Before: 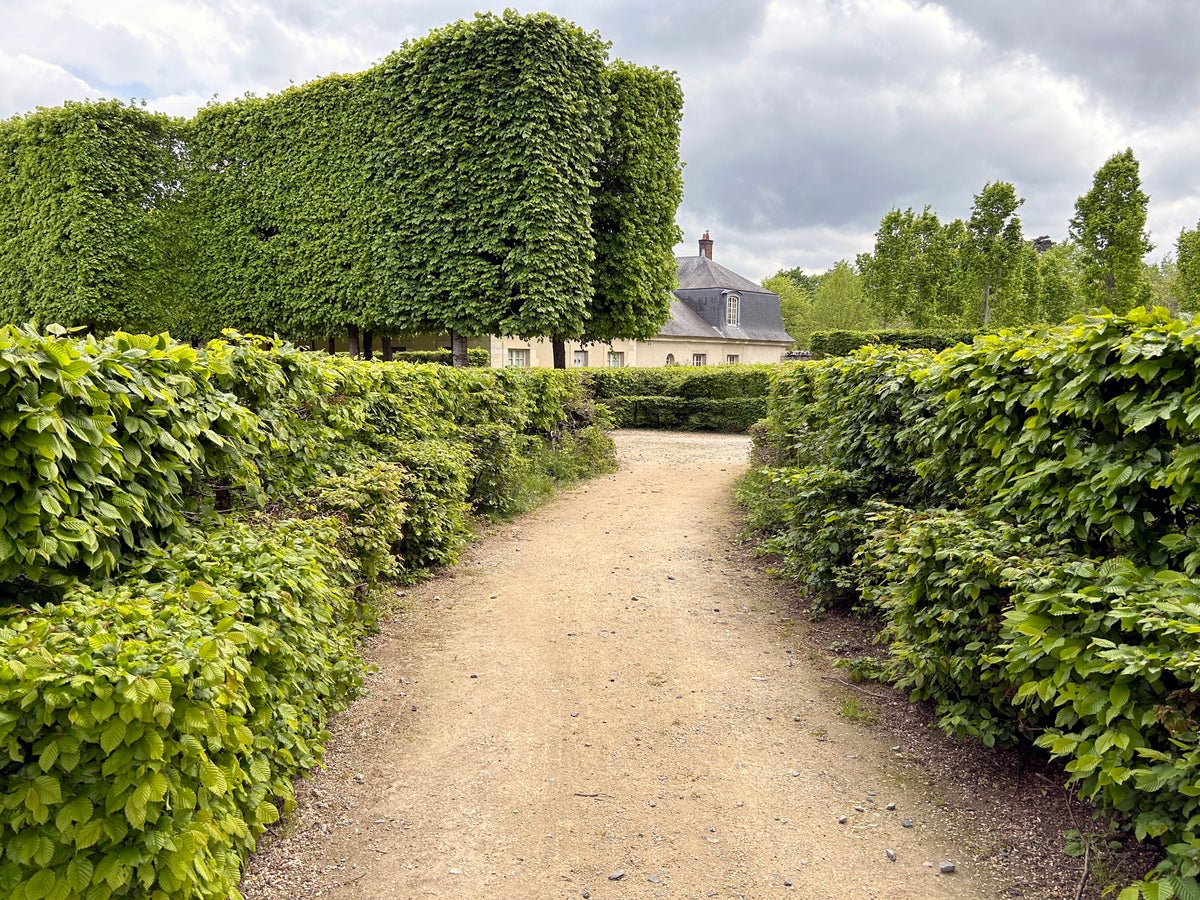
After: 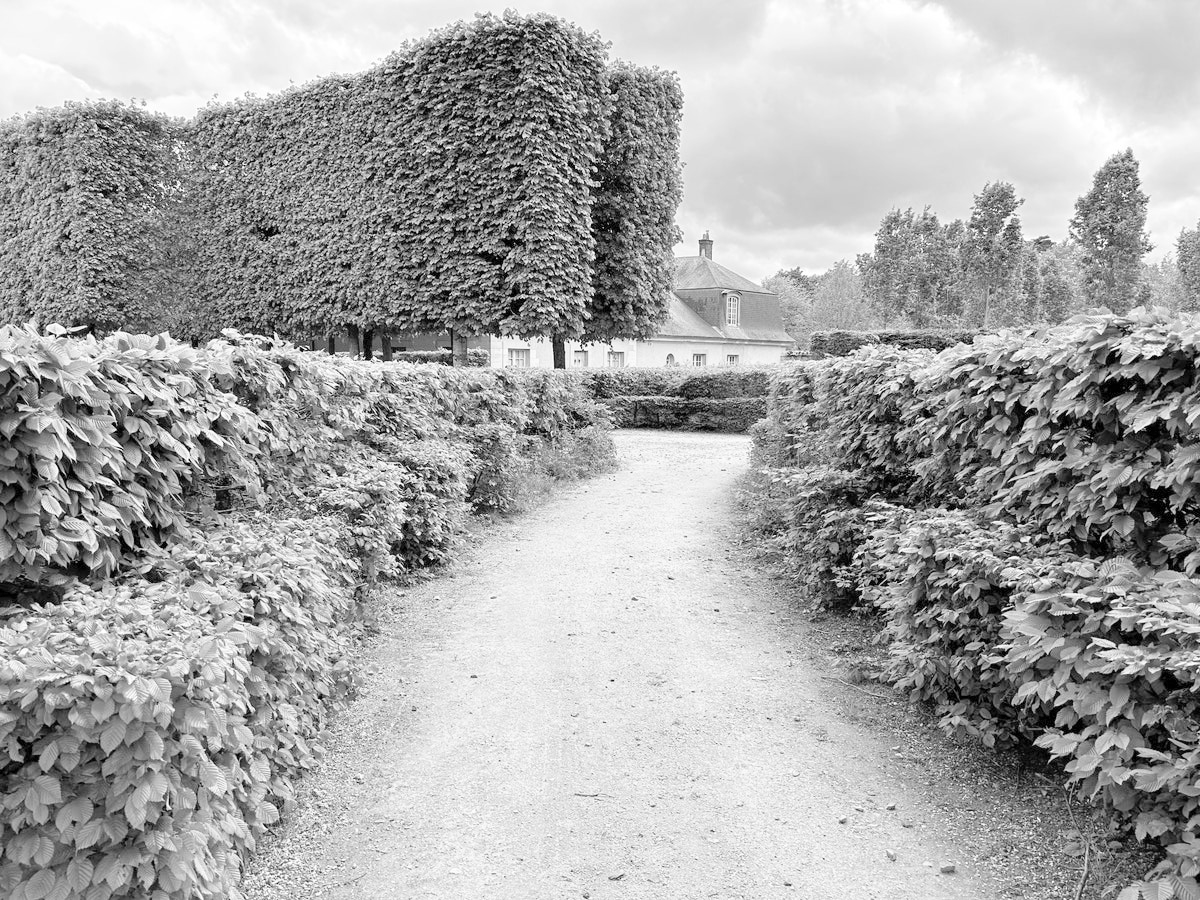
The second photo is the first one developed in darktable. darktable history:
color calibration: output gray [0.714, 0.278, 0, 0], illuminant same as pipeline (D50), adaptation none (bypass)
global tonemap: drago (0.7, 100)
